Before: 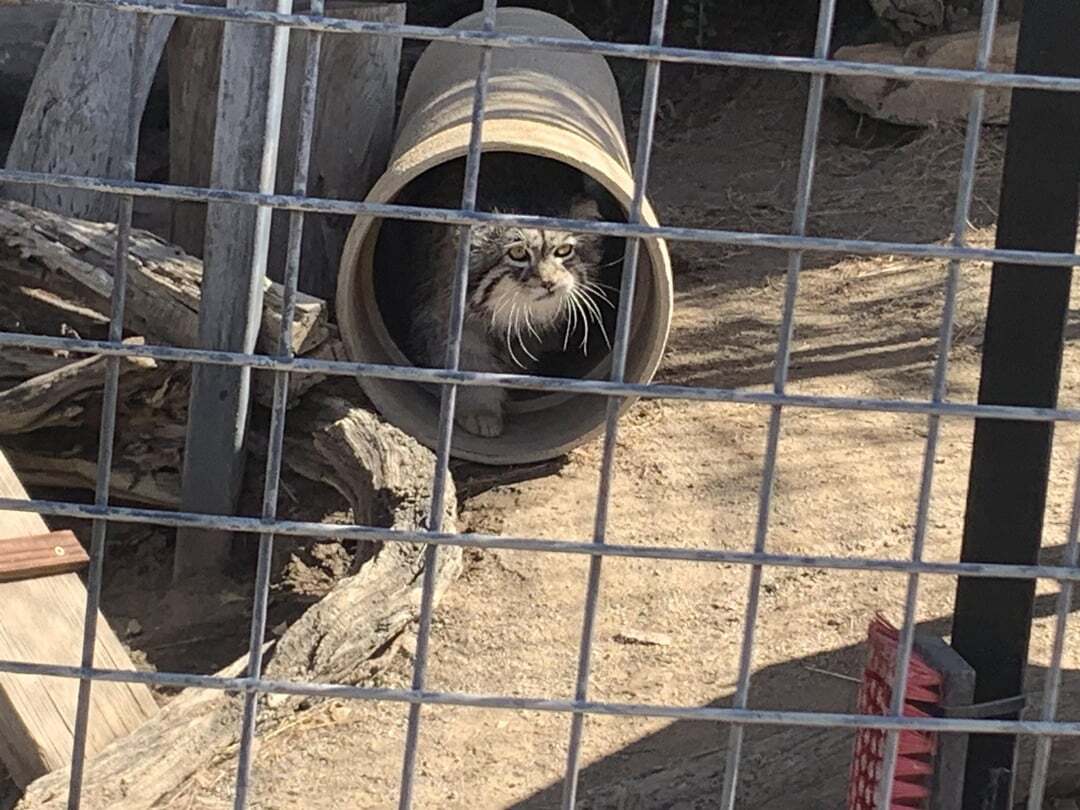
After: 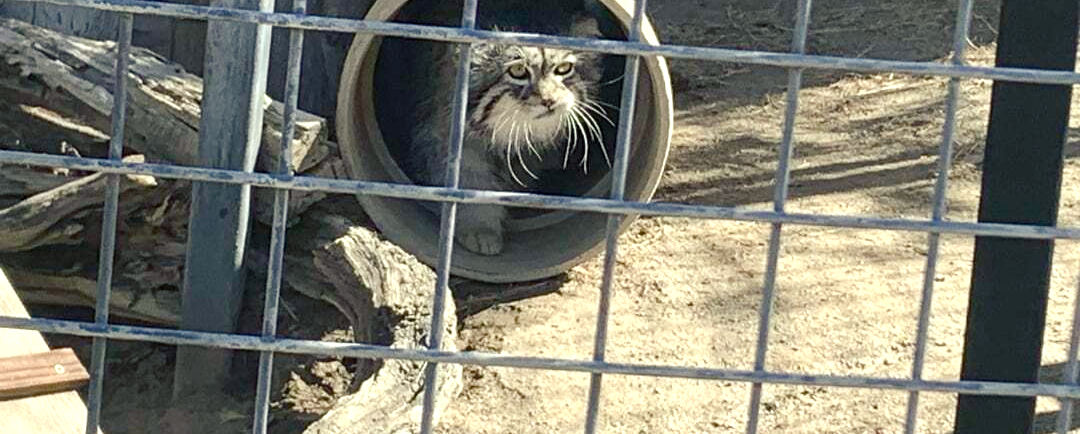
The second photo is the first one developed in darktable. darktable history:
exposure: black level correction 0.001, exposure 0.499 EV, compensate highlight preservation false
crop and rotate: top 22.583%, bottom 23.749%
color correction: highlights a* -4.85, highlights b* 5.06, saturation 0.966
color balance rgb: shadows lift › chroma 5.408%, shadows lift › hue 238.35°, perceptual saturation grading › global saturation 20%, perceptual saturation grading › highlights -49.961%, perceptual saturation grading › shadows 25.247%, global vibrance 15.666%
